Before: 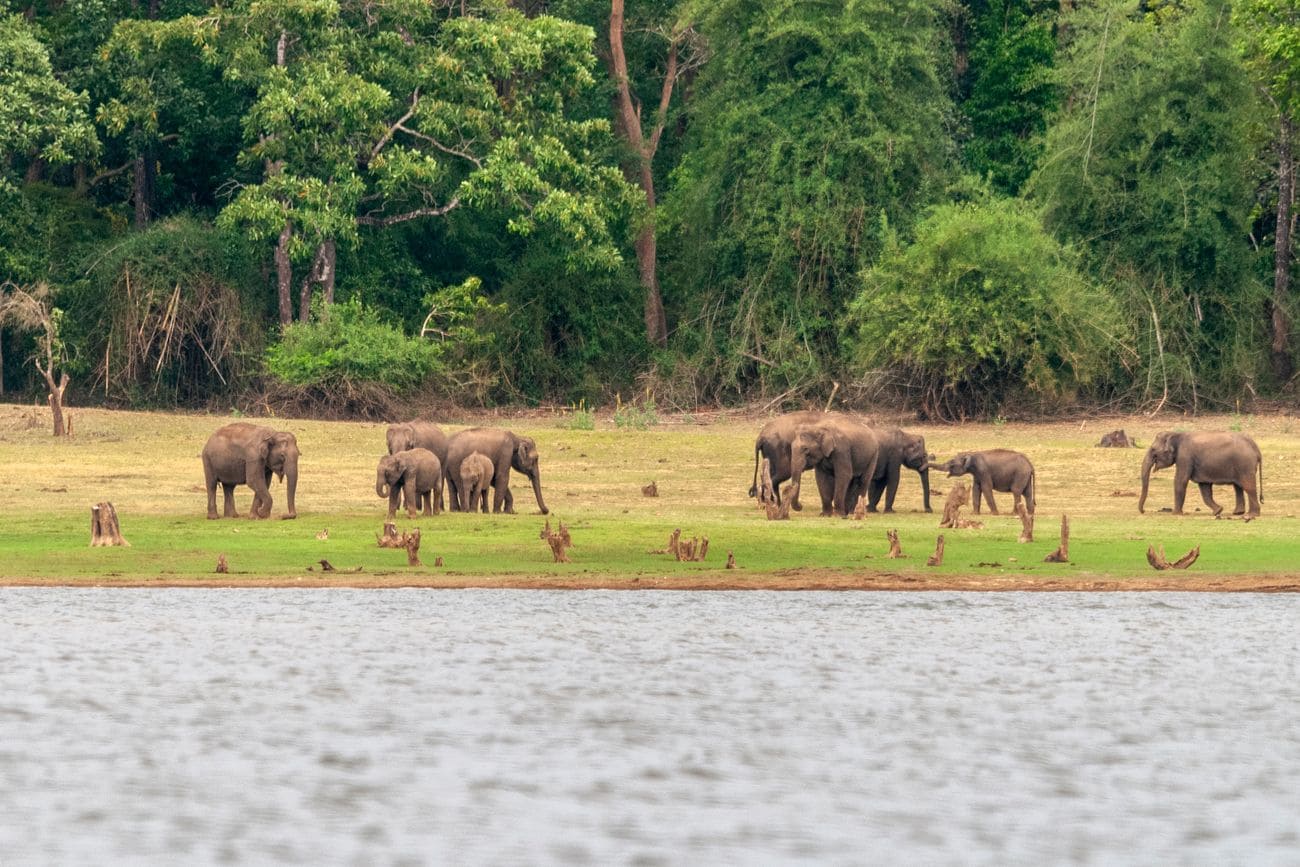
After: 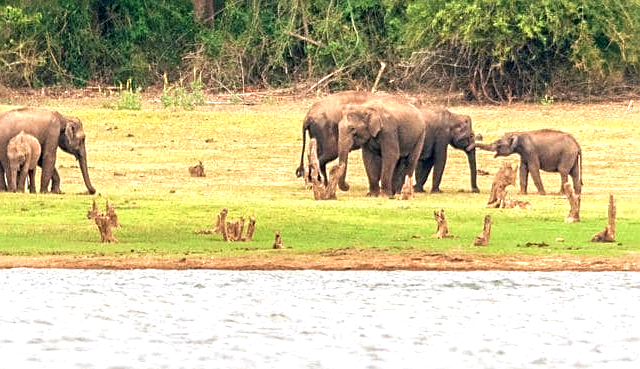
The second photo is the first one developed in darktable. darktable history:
crop: left 34.871%, top 37.022%, right 14.82%, bottom 20.112%
exposure: exposure 0.737 EV, compensate exposure bias true, compensate highlight preservation false
velvia: on, module defaults
sharpen: on, module defaults
